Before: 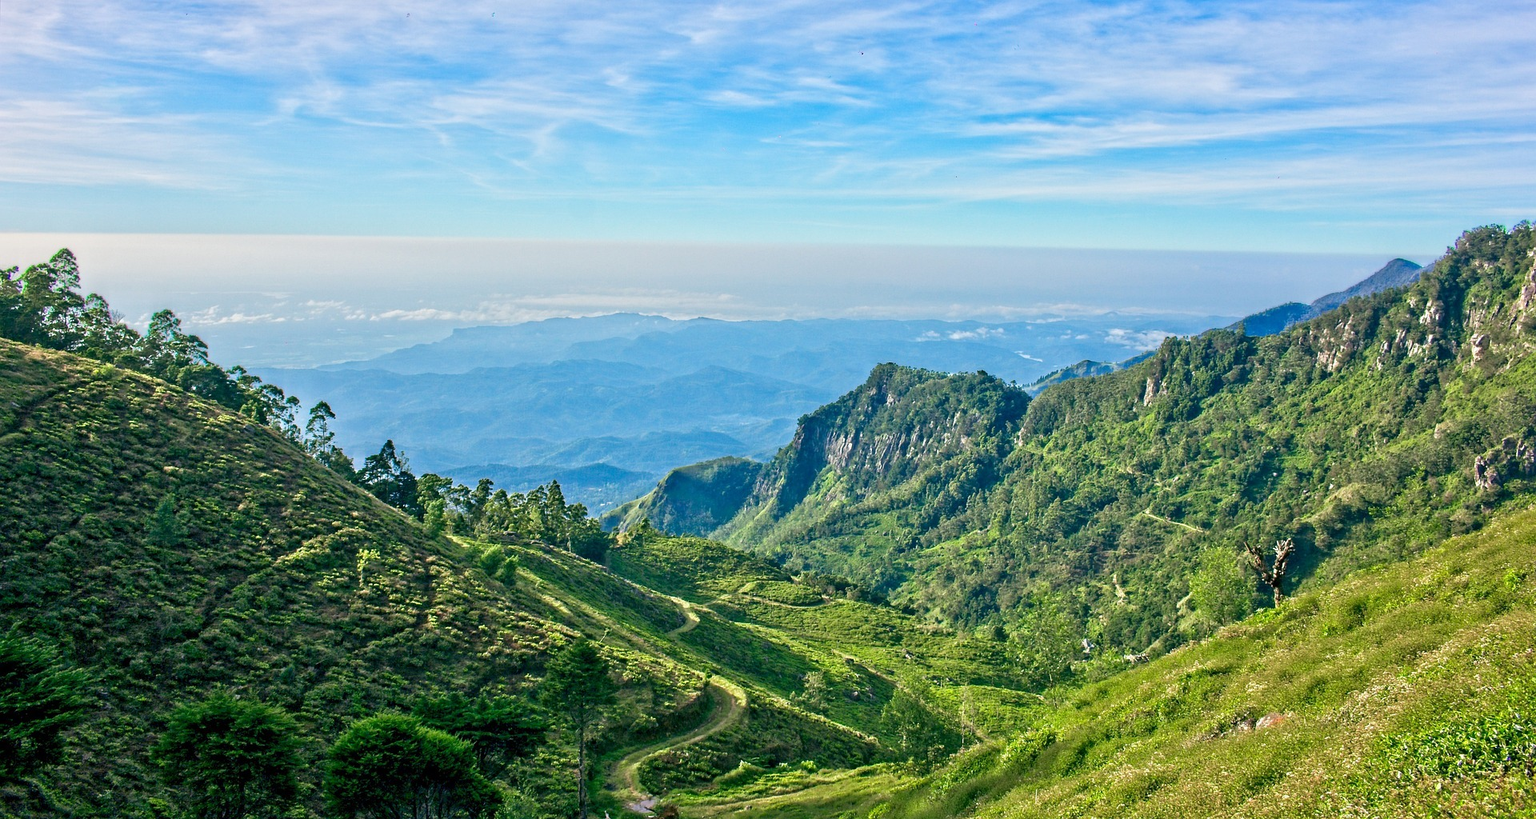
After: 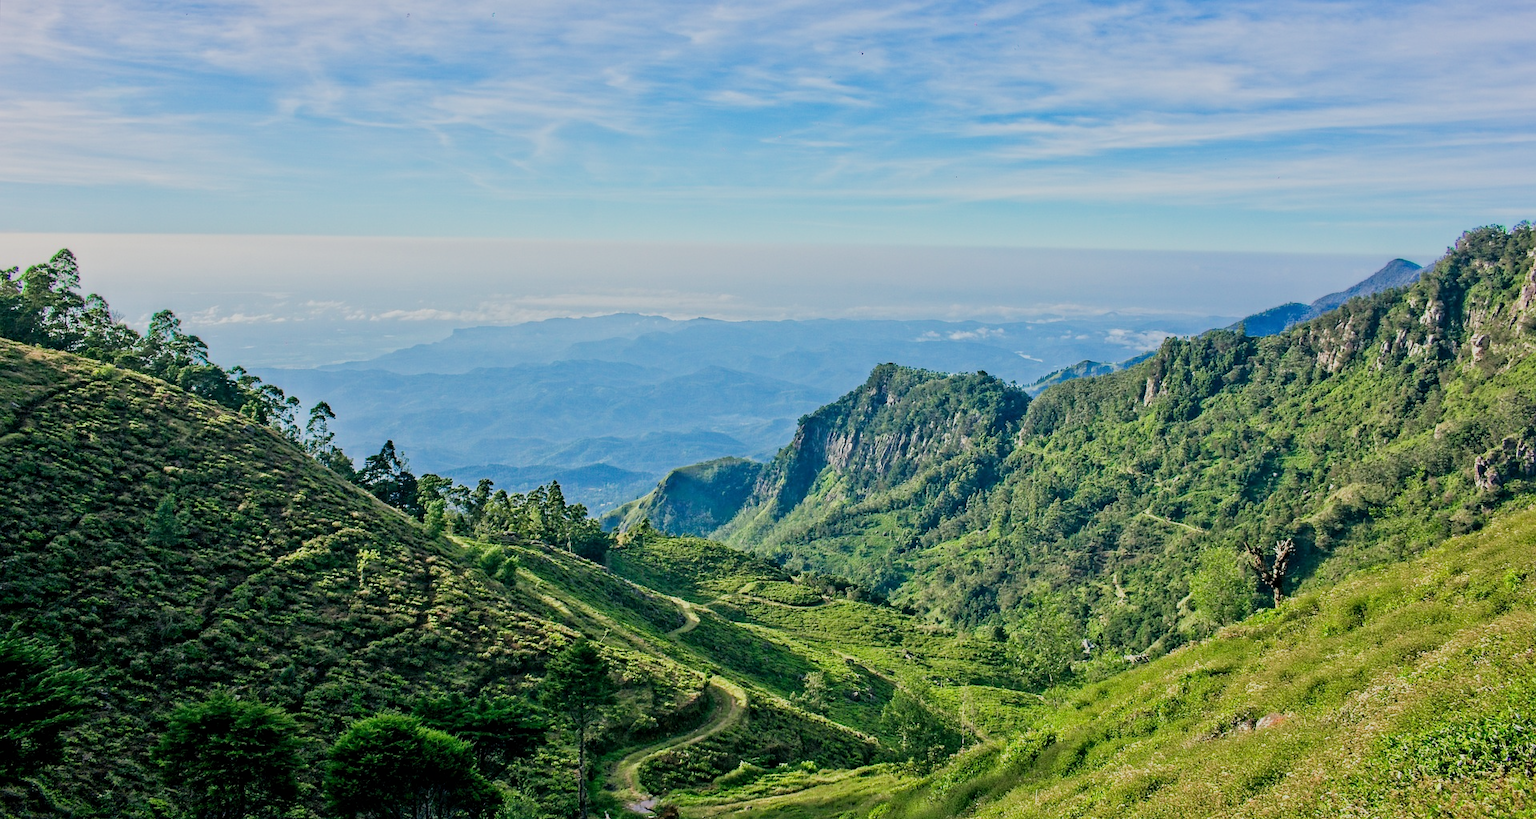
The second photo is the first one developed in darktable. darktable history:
filmic rgb: black relative exposure -7.65 EV, white relative exposure 4.56 EV, hardness 3.61, contrast 1.058
